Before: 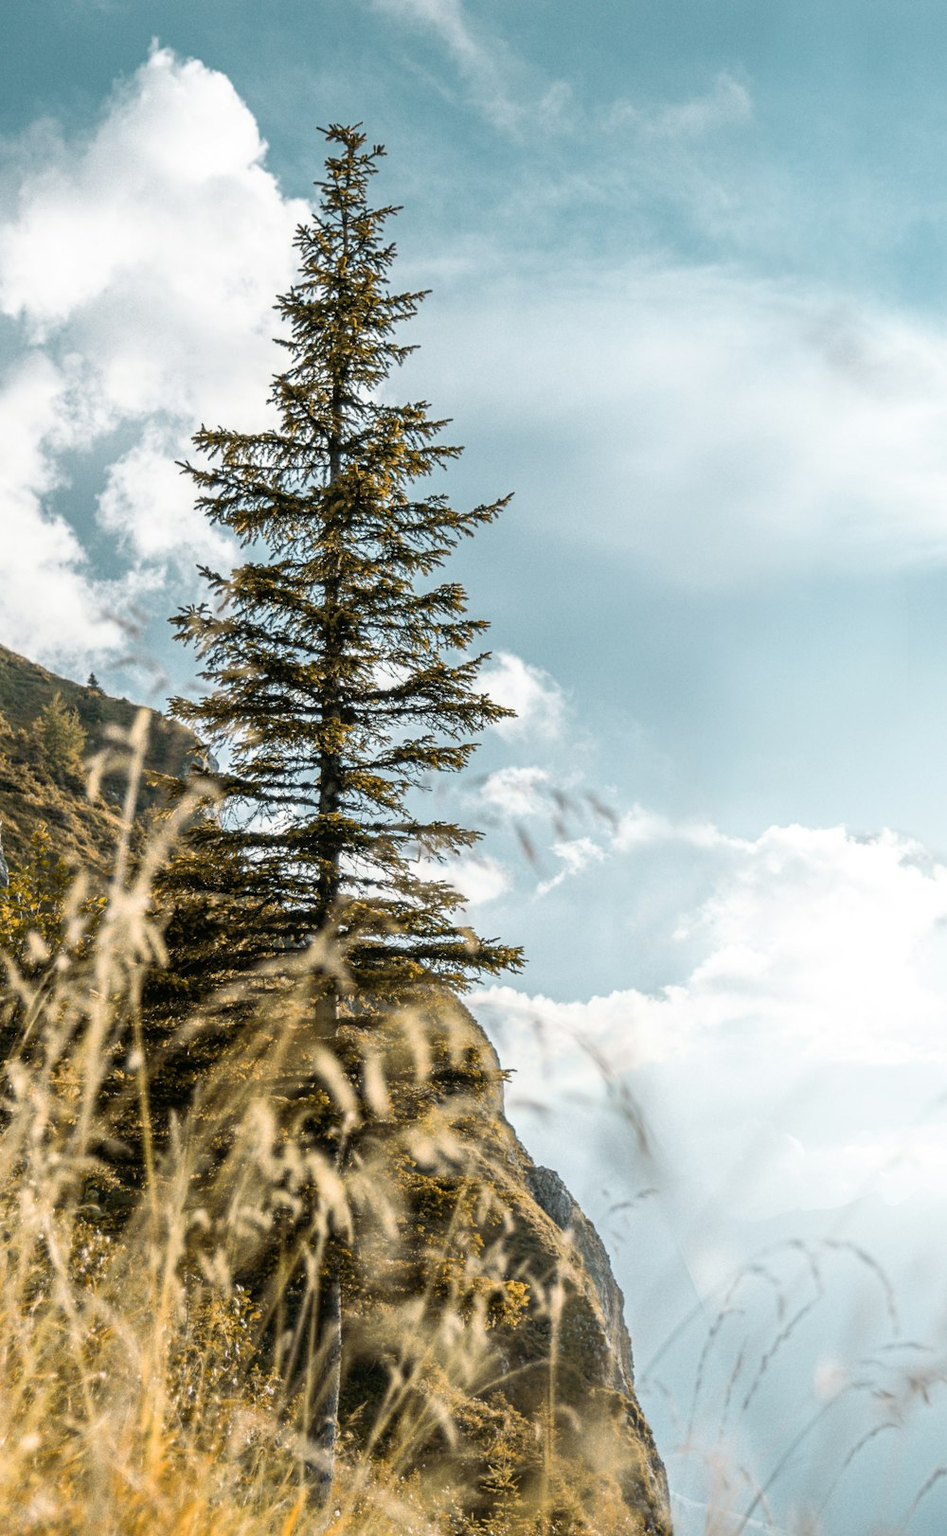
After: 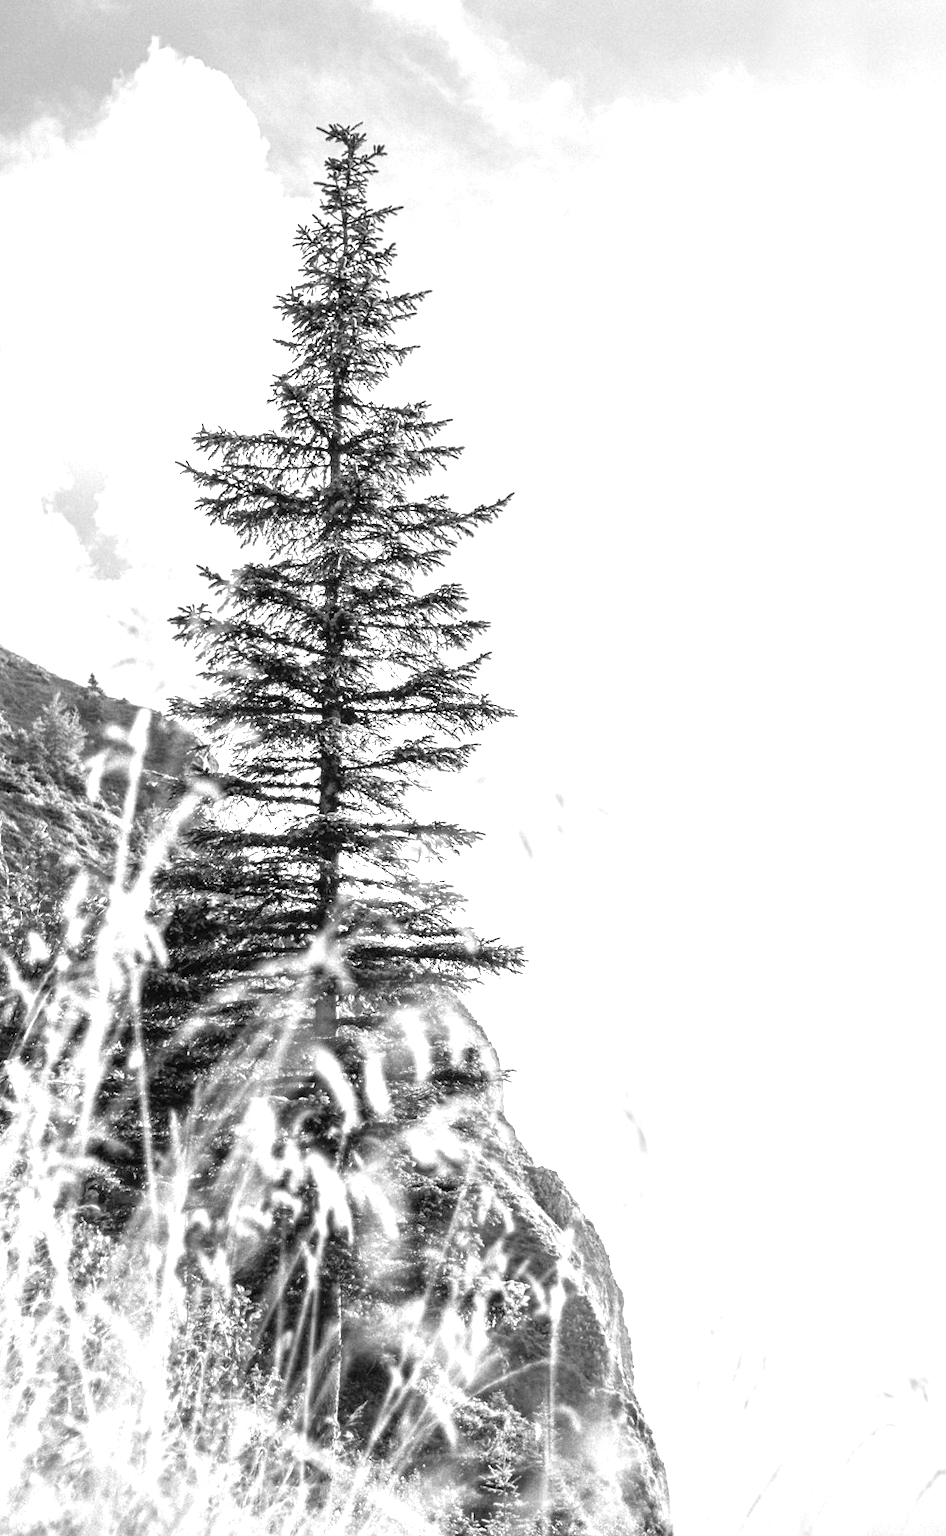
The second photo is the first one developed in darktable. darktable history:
monochrome: on, module defaults
exposure: black level correction 0, exposure 1.3 EV, compensate exposure bias true, compensate highlight preservation false
